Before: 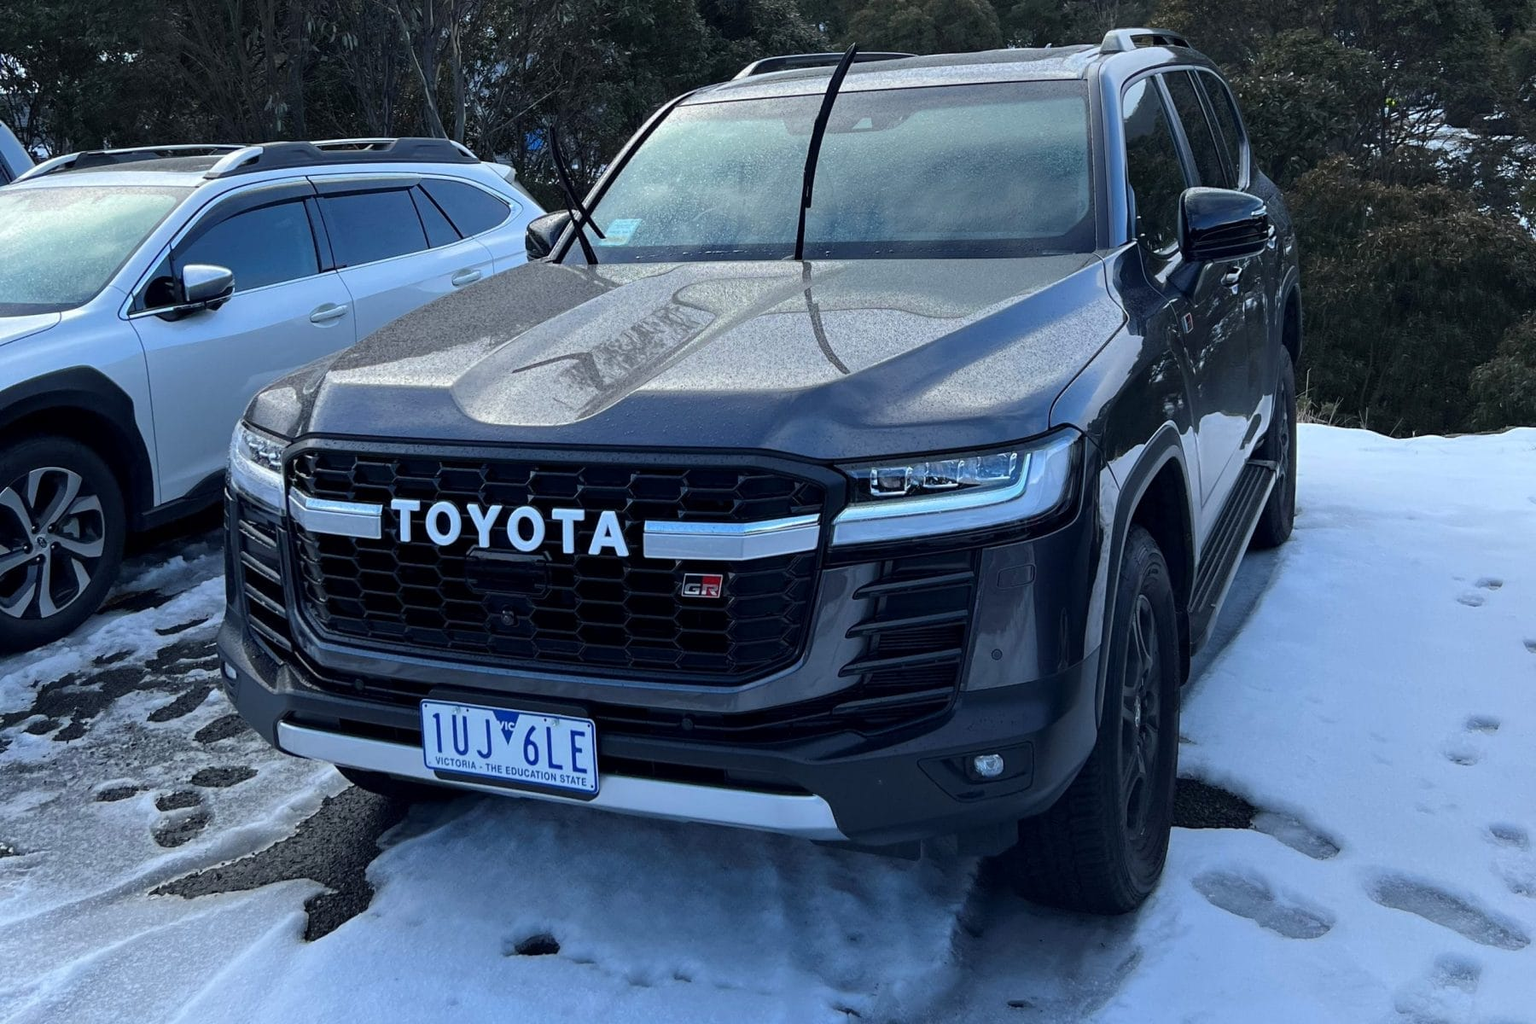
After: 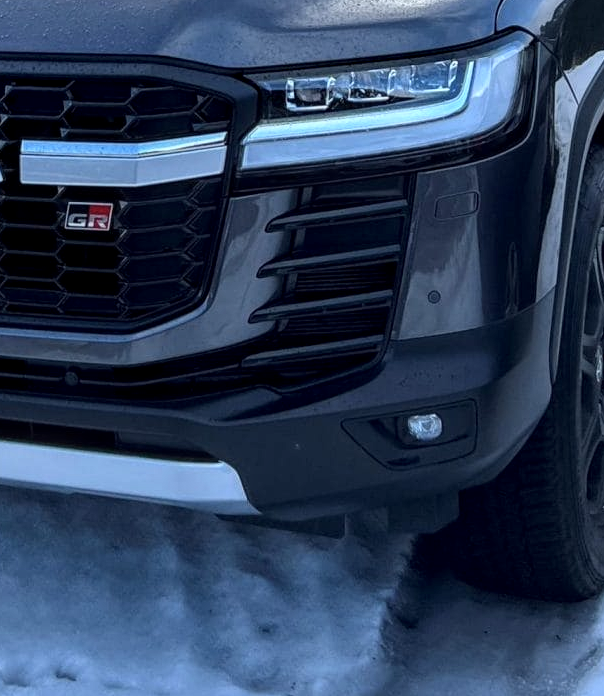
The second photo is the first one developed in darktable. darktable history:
crop: left 40.789%, top 39.221%, right 25.619%, bottom 2.718%
tone curve: curves: ch0 [(0, 0) (0.003, 0.003) (0.011, 0.012) (0.025, 0.027) (0.044, 0.048) (0.069, 0.076) (0.1, 0.109) (0.136, 0.148) (0.177, 0.194) (0.224, 0.245) (0.277, 0.303) (0.335, 0.366) (0.399, 0.436) (0.468, 0.511) (0.543, 0.593) (0.623, 0.681) (0.709, 0.775) (0.801, 0.875) (0.898, 0.954) (1, 1)], color space Lab, independent channels, preserve colors none
local contrast: detail 130%
